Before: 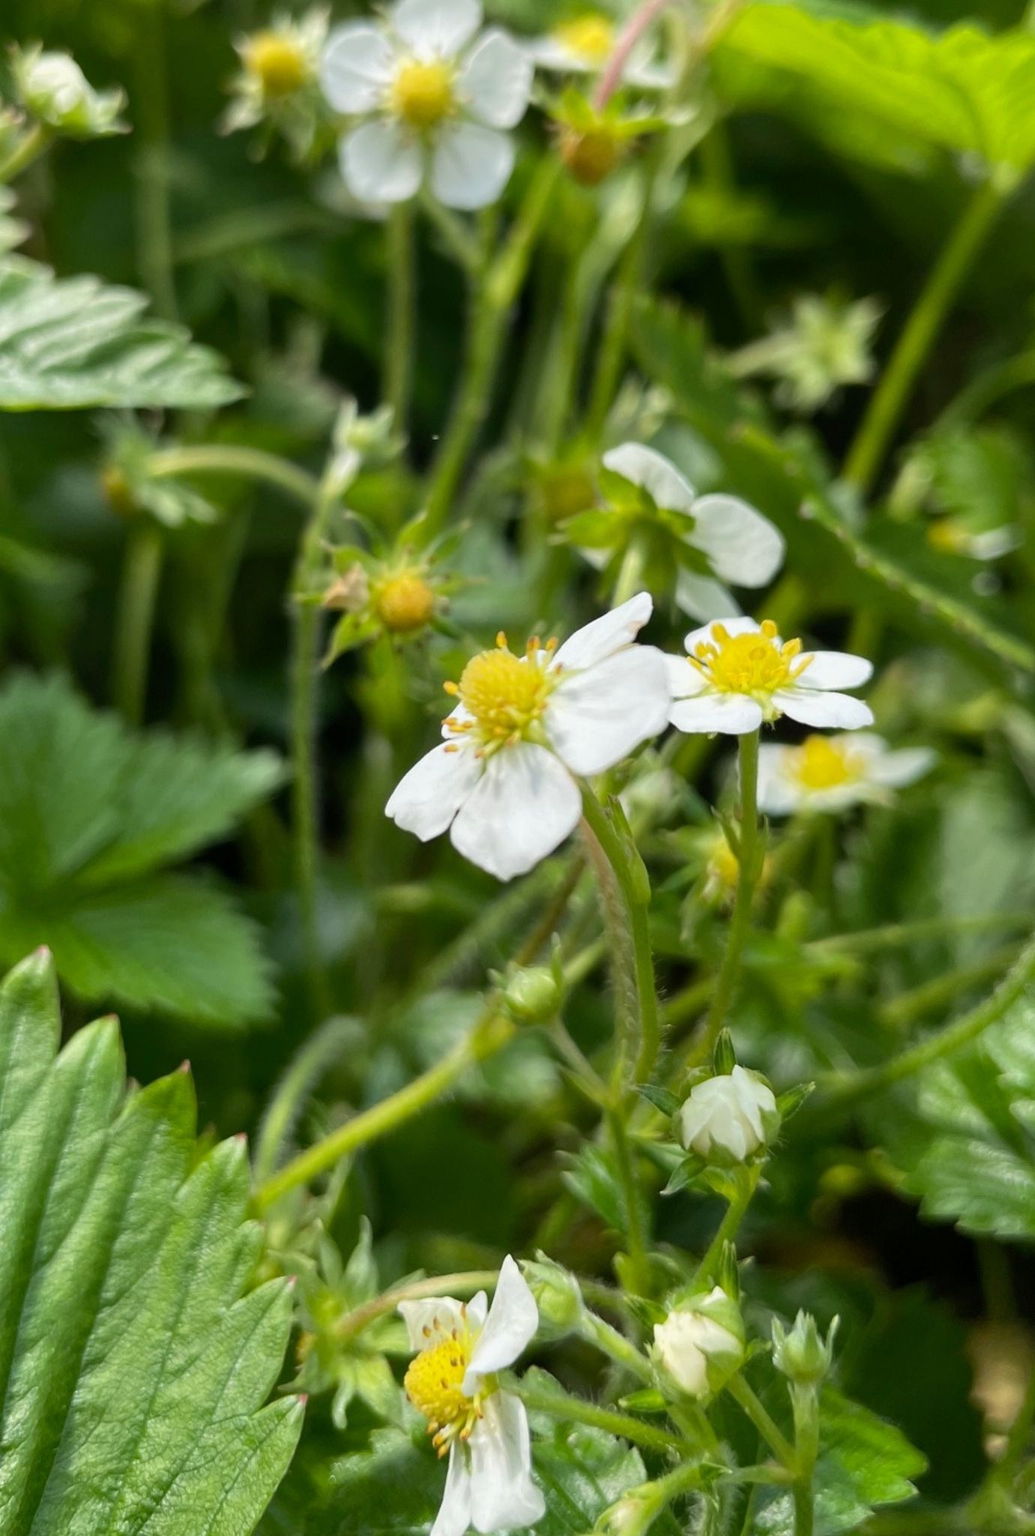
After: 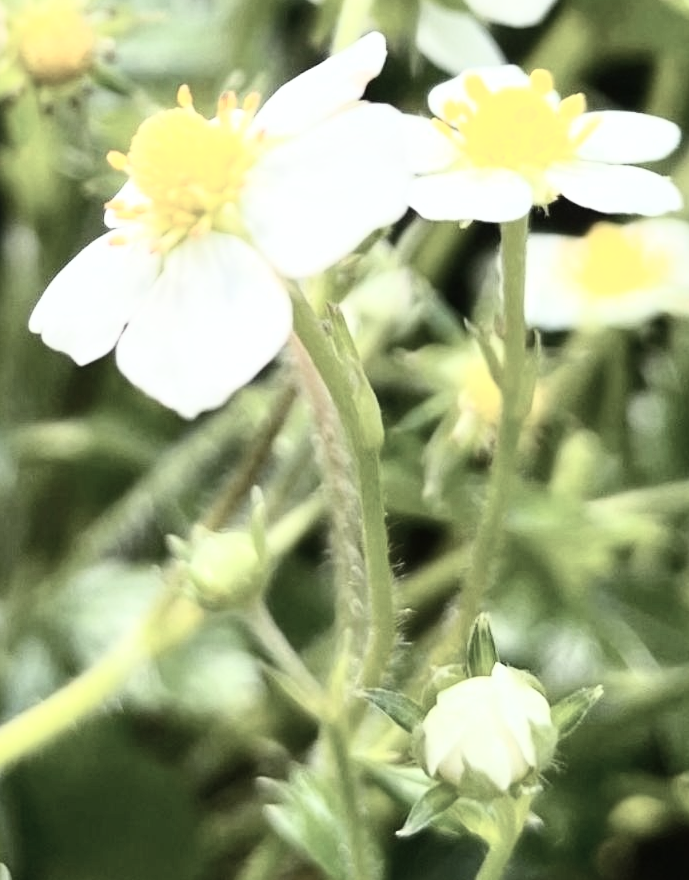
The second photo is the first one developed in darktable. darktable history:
tone curve: curves: ch0 [(0, 0) (0.003, 0.012) (0.011, 0.014) (0.025, 0.019) (0.044, 0.028) (0.069, 0.039) (0.1, 0.056) (0.136, 0.093) (0.177, 0.147) (0.224, 0.214) (0.277, 0.29) (0.335, 0.381) (0.399, 0.476) (0.468, 0.557) (0.543, 0.635) (0.623, 0.697) (0.709, 0.764) (0.801, 0.831) (0.898, 0.917) (1, 1)], color space Lab, independent channels, preserve colors none
crop: left 35.094%, top 36.989%, right 14.957%, bottom 20.031%
local contrast: mode bilateral grid, contrast 20, coarseness 51, detail 119%, midtone range 0.2
contrast brightness saturation: contrast 0.553, brightness 0.577, saturation -0.339
